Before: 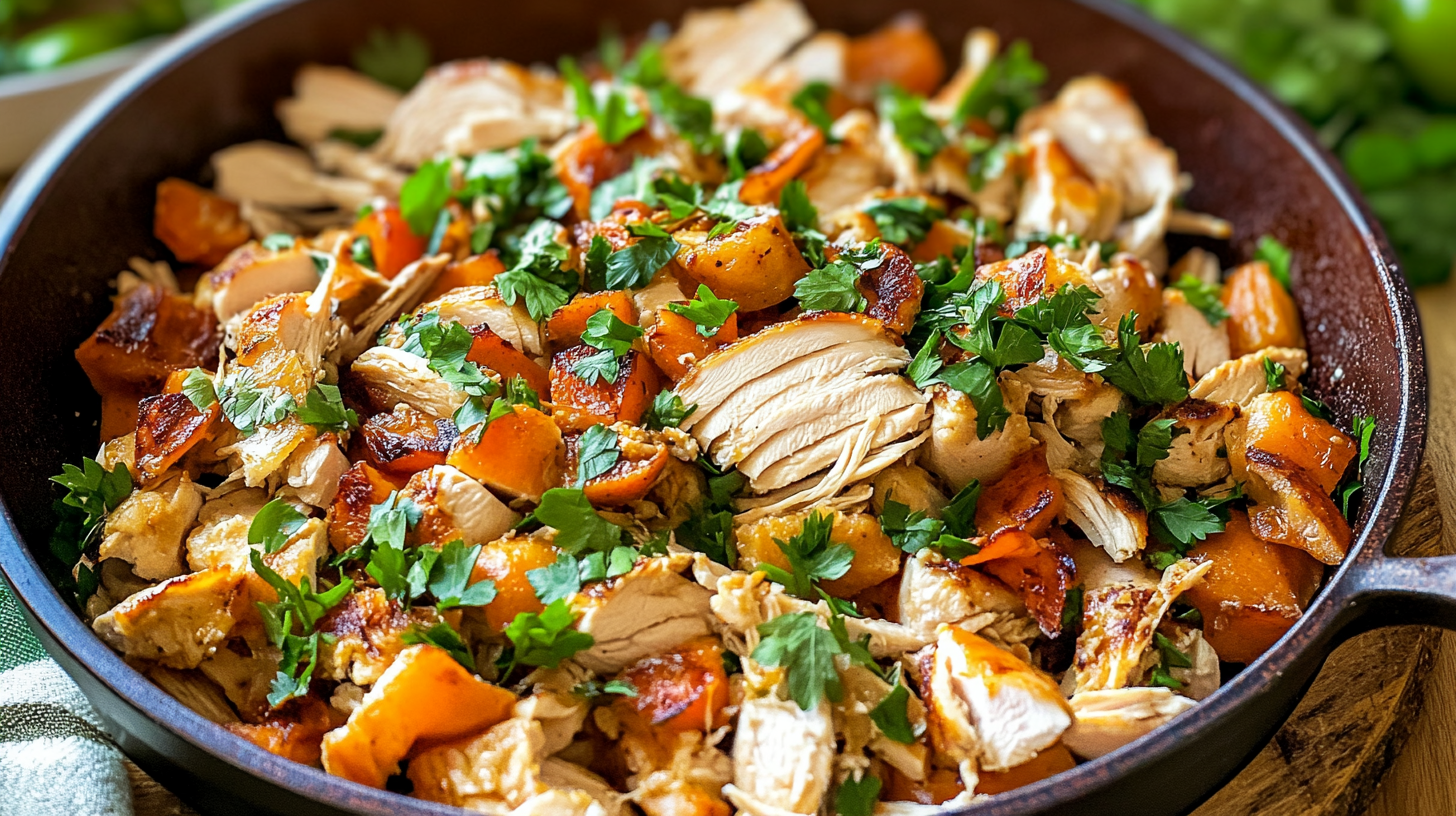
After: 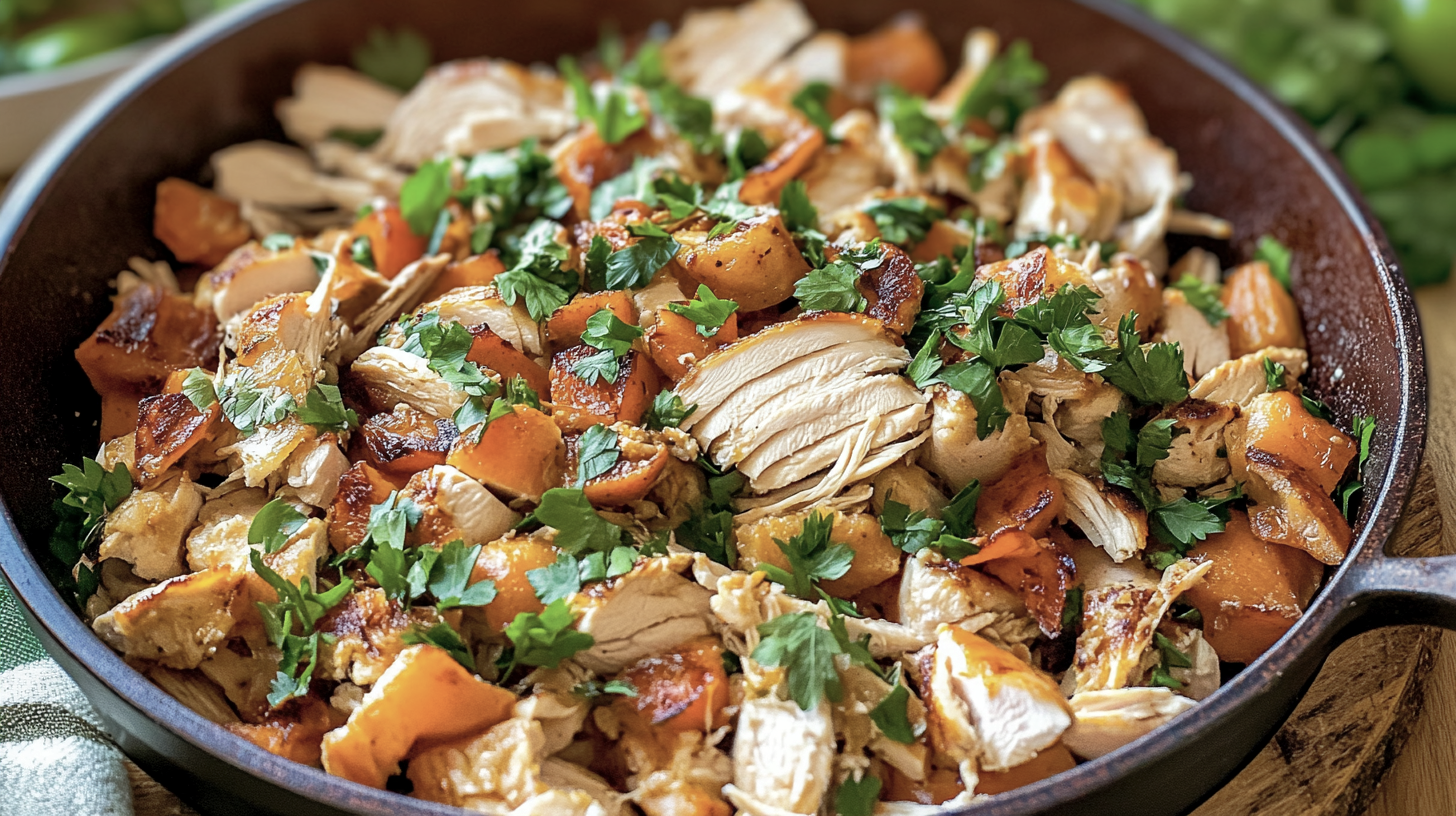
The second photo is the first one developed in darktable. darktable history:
shadows and highlights: on, module defaults
contrast brightness saturation: contrast 0.1, saturation -0.3
